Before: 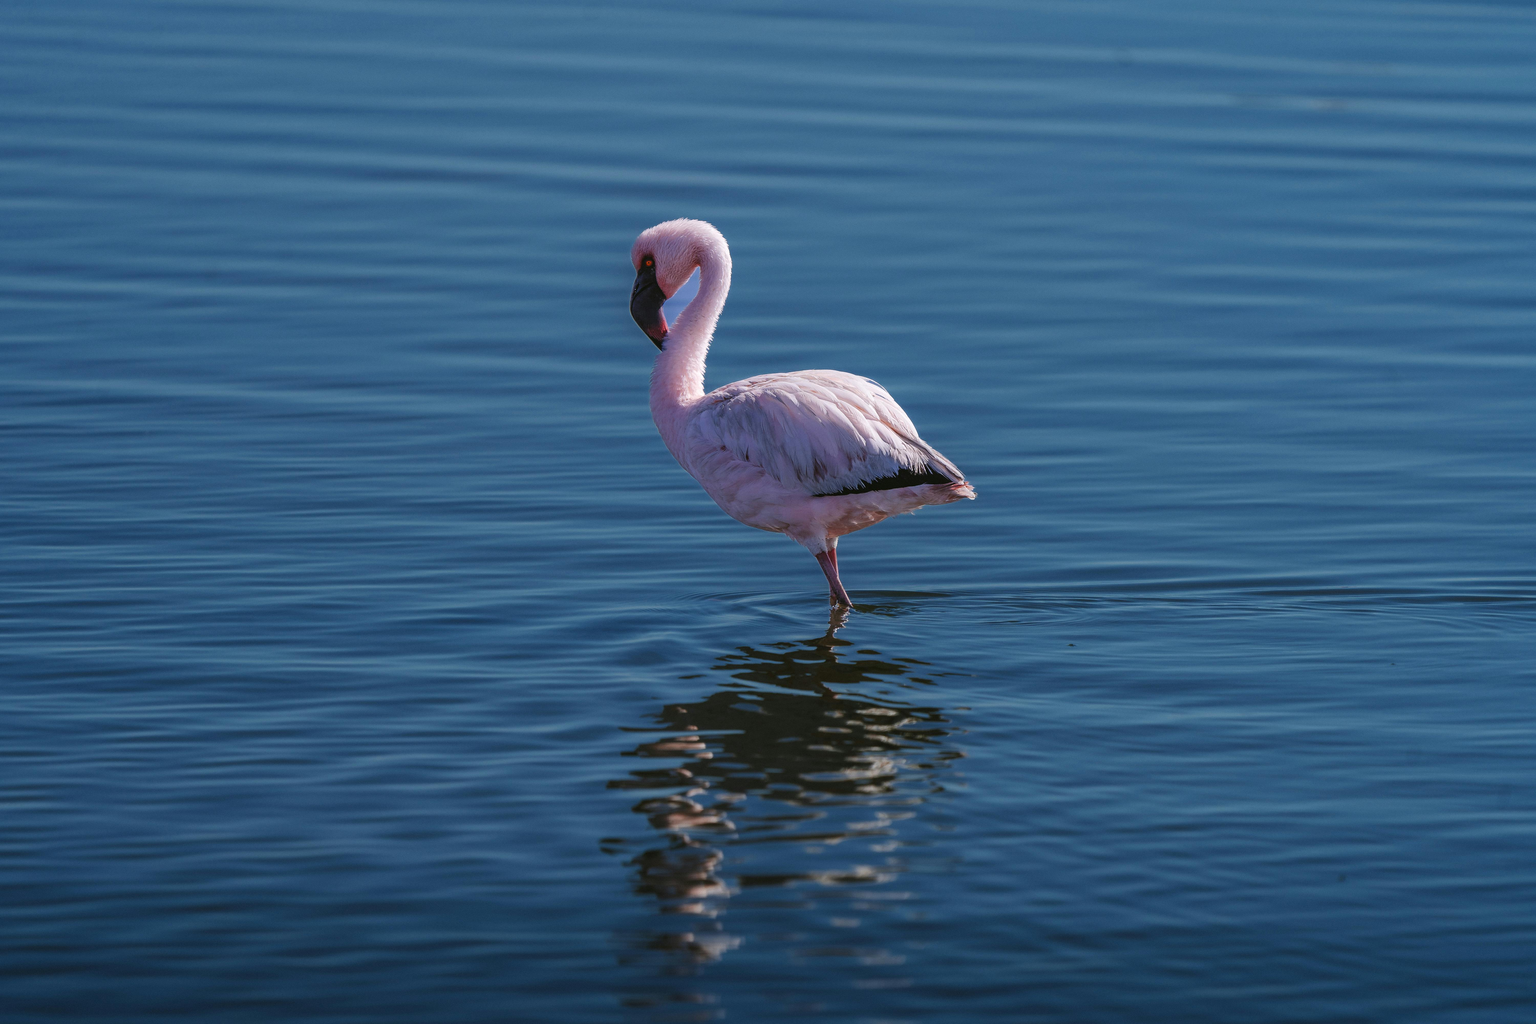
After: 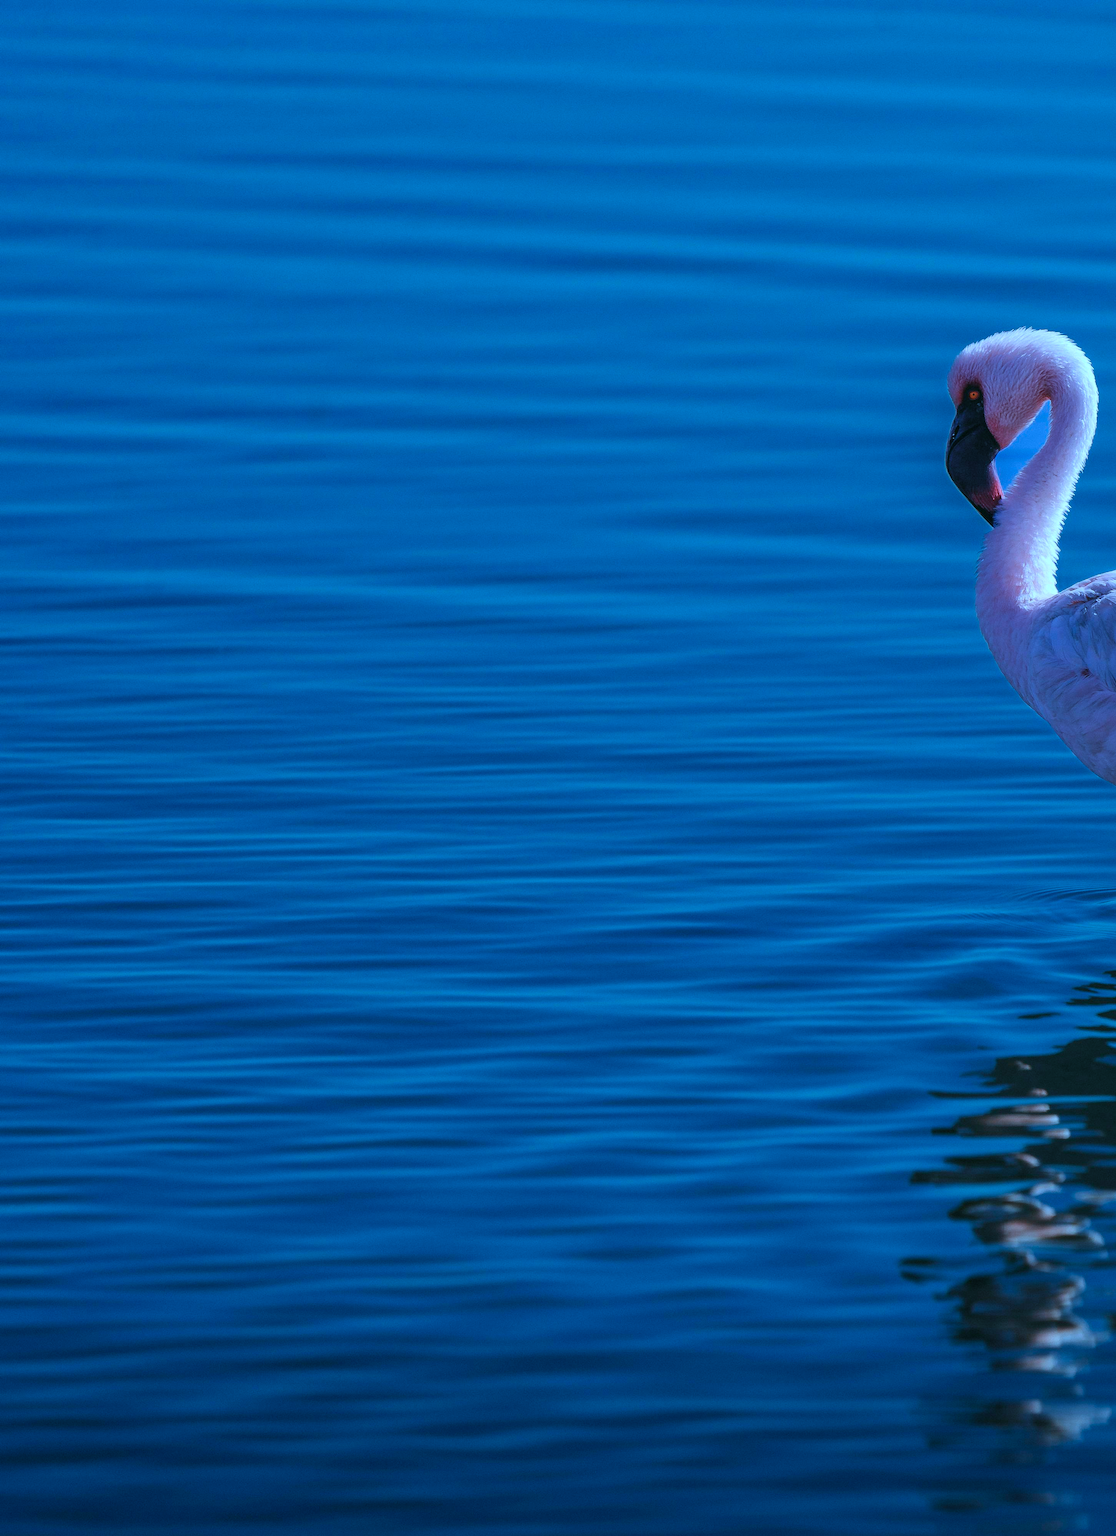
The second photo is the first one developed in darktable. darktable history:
velvia: on, module defaults
levels: white 99.95%, levels [0.016, 0.5, 0.996]
crop and rotate: left 0.006%, top 0%, right 51.515%
exposure: exposure -0.04 EV, compensate exposure bias true, compensate highlight preservation false
color calibration: illuminant custom, x 0.431, y 0.394, temperature 3068.78 K
